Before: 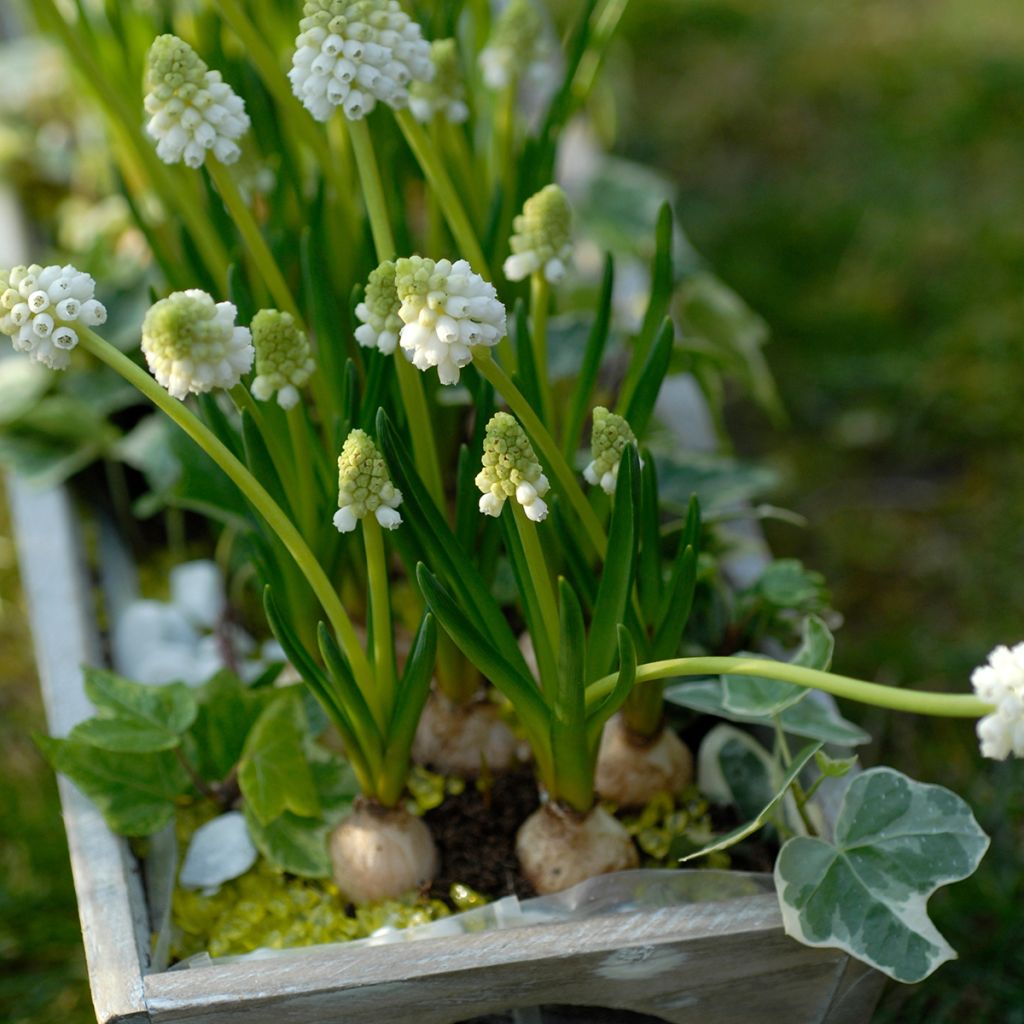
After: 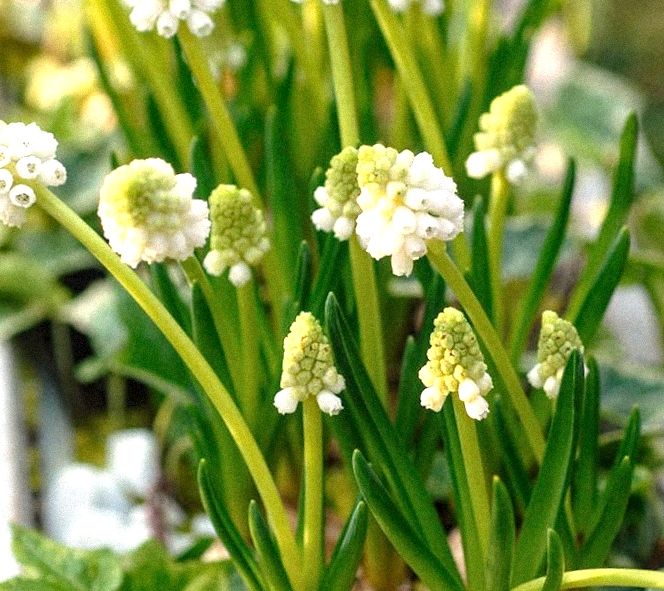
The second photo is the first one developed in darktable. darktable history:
crop and rotate: angle -4.99°, left 2.122%, top 6.945%, right 27.566%, bottom 30.519%
grain: mid-tones bias 0%
exposure: black level correction 0, exposure 1.1 EV, compensate highlight preservation false
local contrast: on, module defaults
white balance: red 1.127, blue 0.943
